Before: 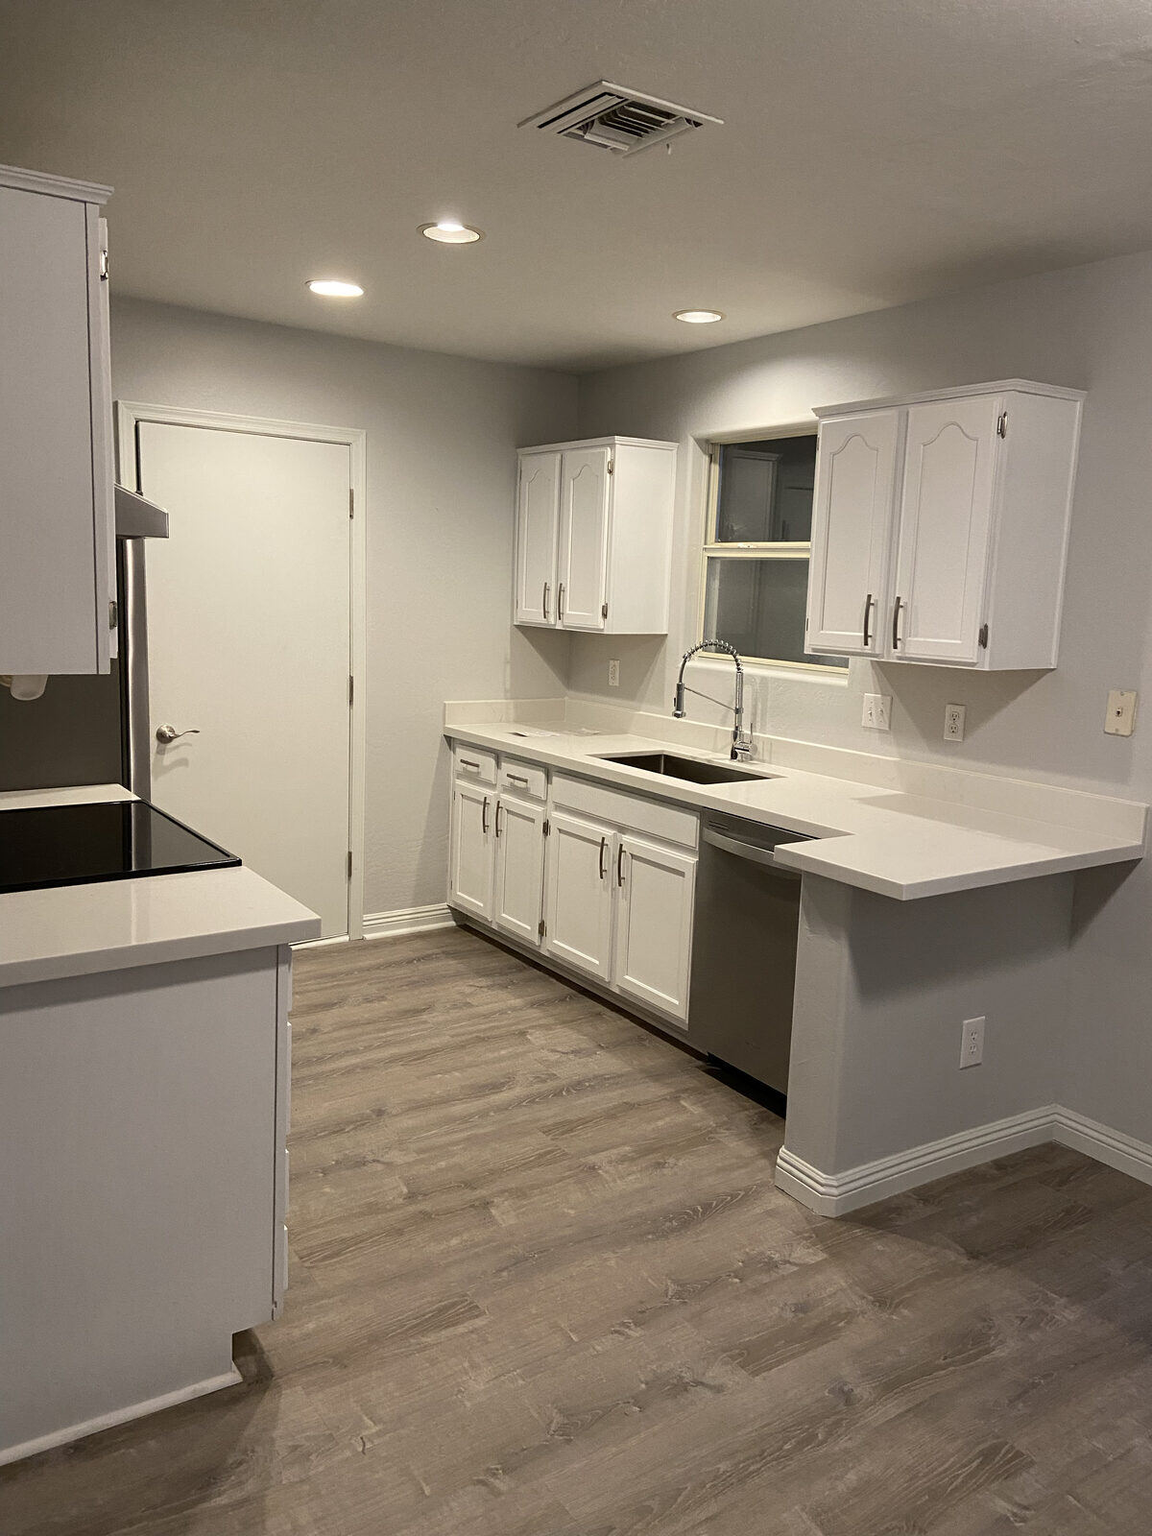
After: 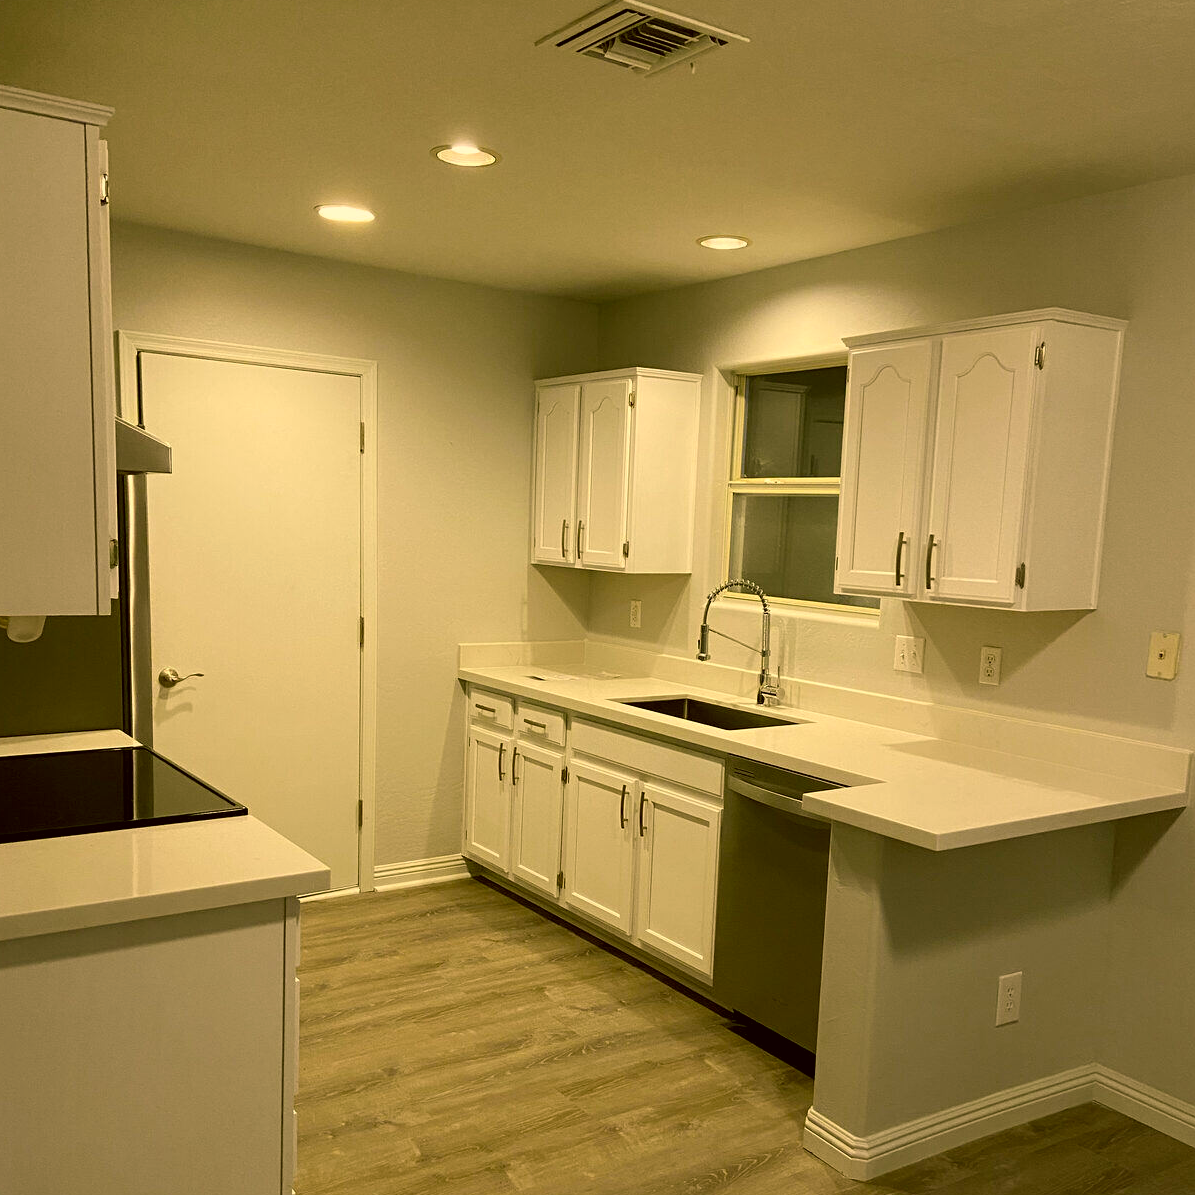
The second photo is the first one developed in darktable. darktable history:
crop: left 0.387%, top 5.469%, bottom 19.809%
color correction: highlights a* 0.162, highlights b* 29.53, shadows a* -0.162, shadows b* 21.09
color balance rgb: shadows lift › chroma 2%, shadows lift › hue 217.2°, power › chroma 0.25%, power › hue 60°, highlights gain › chroma 1.5%, highlights gain › hue 309.6°, global offset › luminance -0.25%, perceptual saturation grading › global saturation 15%, global vibrance 15%
